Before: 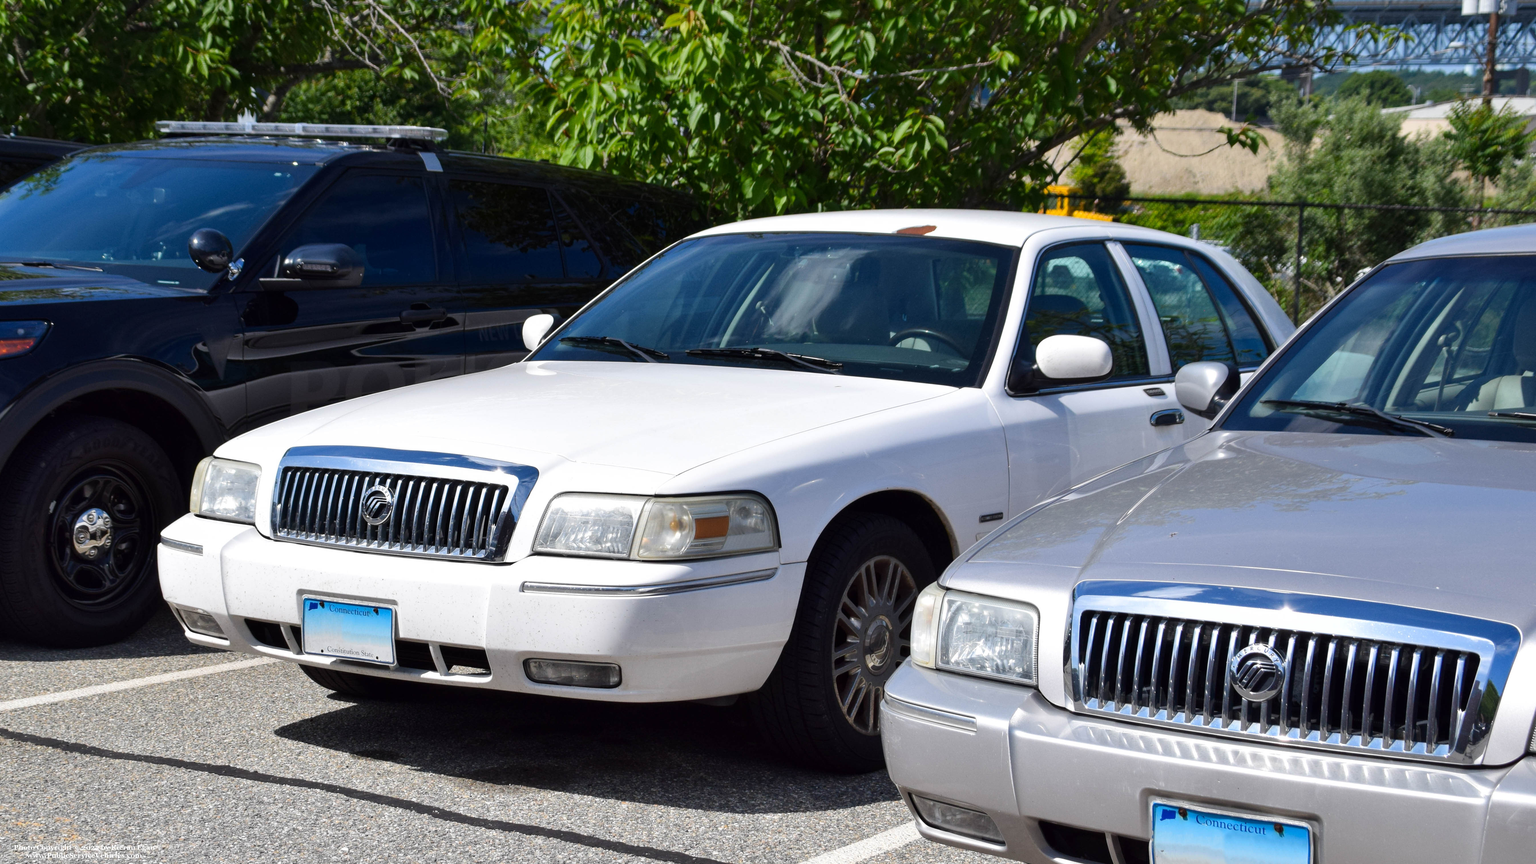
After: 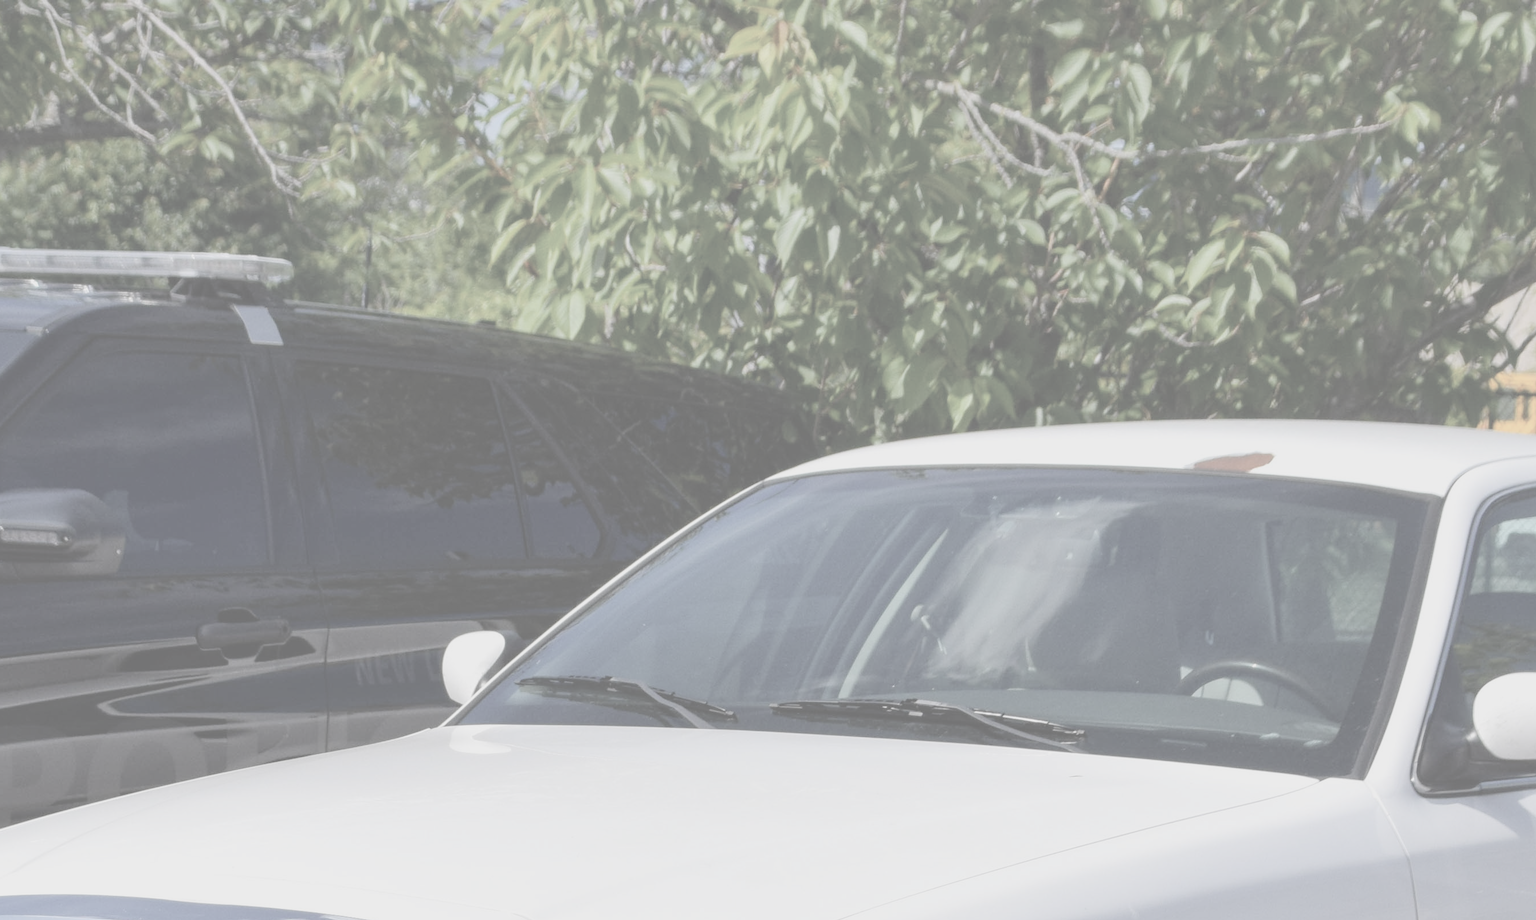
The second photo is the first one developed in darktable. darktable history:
contrast brightness saturation: contrast -0.329, brightness 0.742, saturation -0.777
crop: left 19.678%, right 30.516%, bottom 46.91%
